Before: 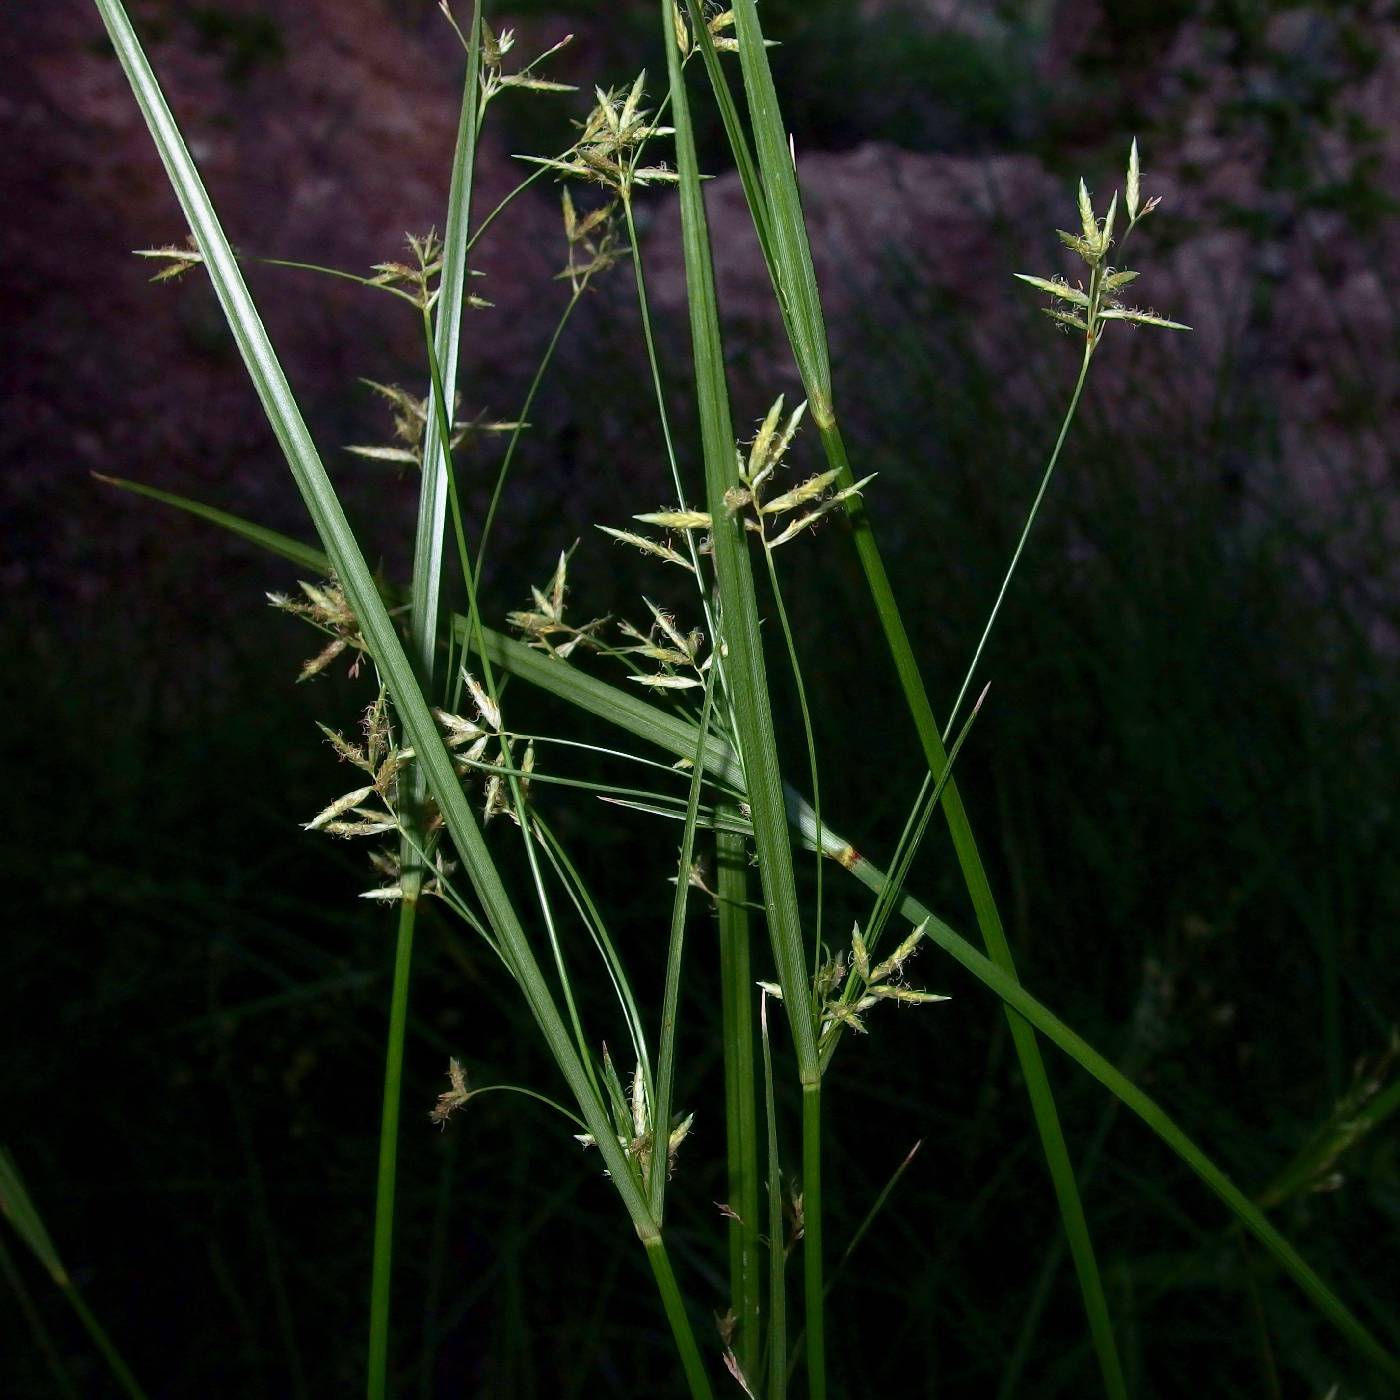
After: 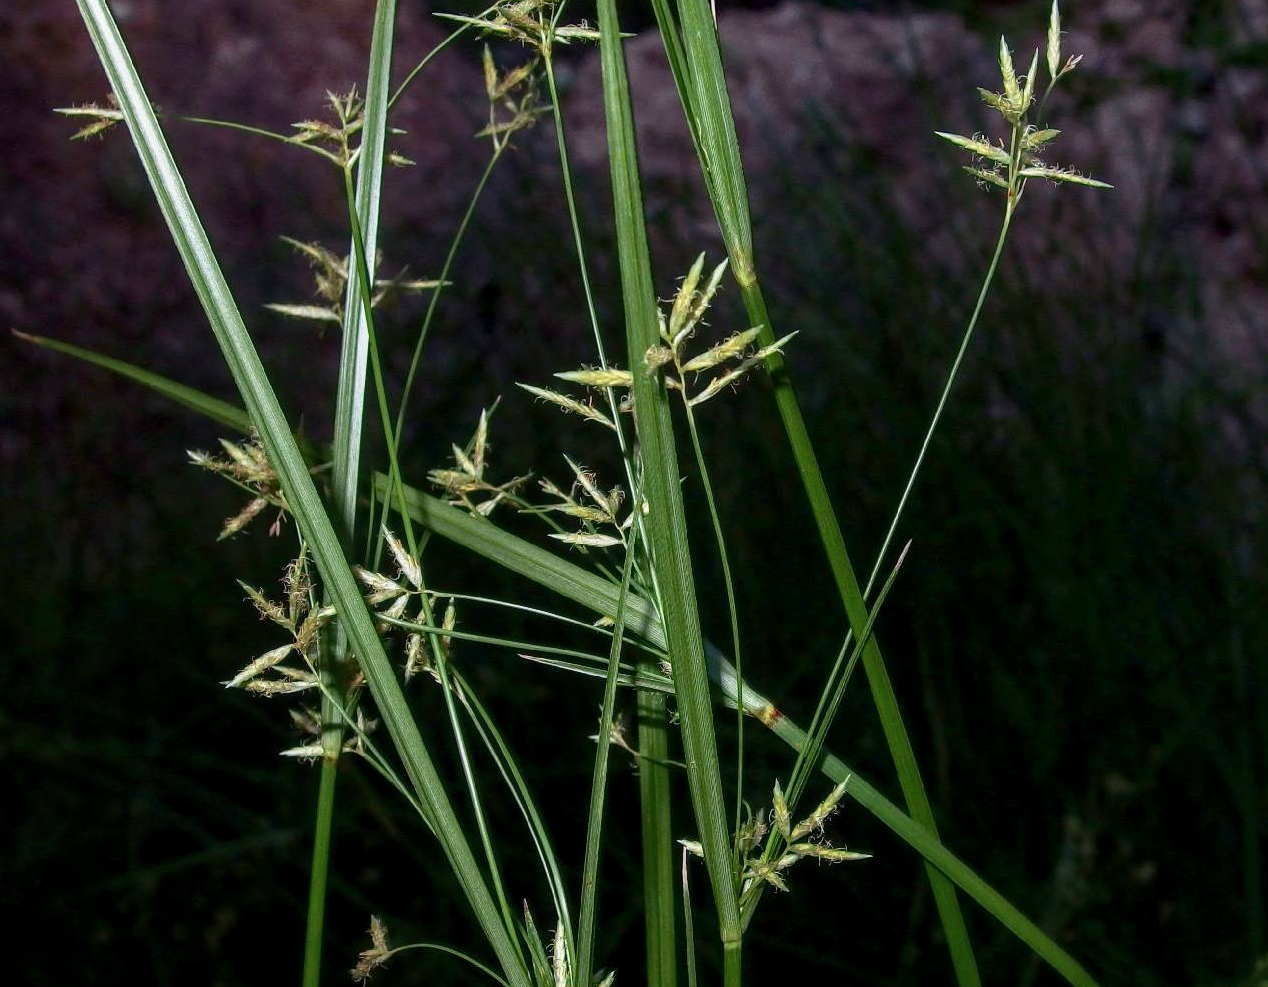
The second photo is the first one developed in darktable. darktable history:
local contrast: on, module defaults
crop: left 5.691%, top 10.173%, right 3.697%, bottom 19.262%
